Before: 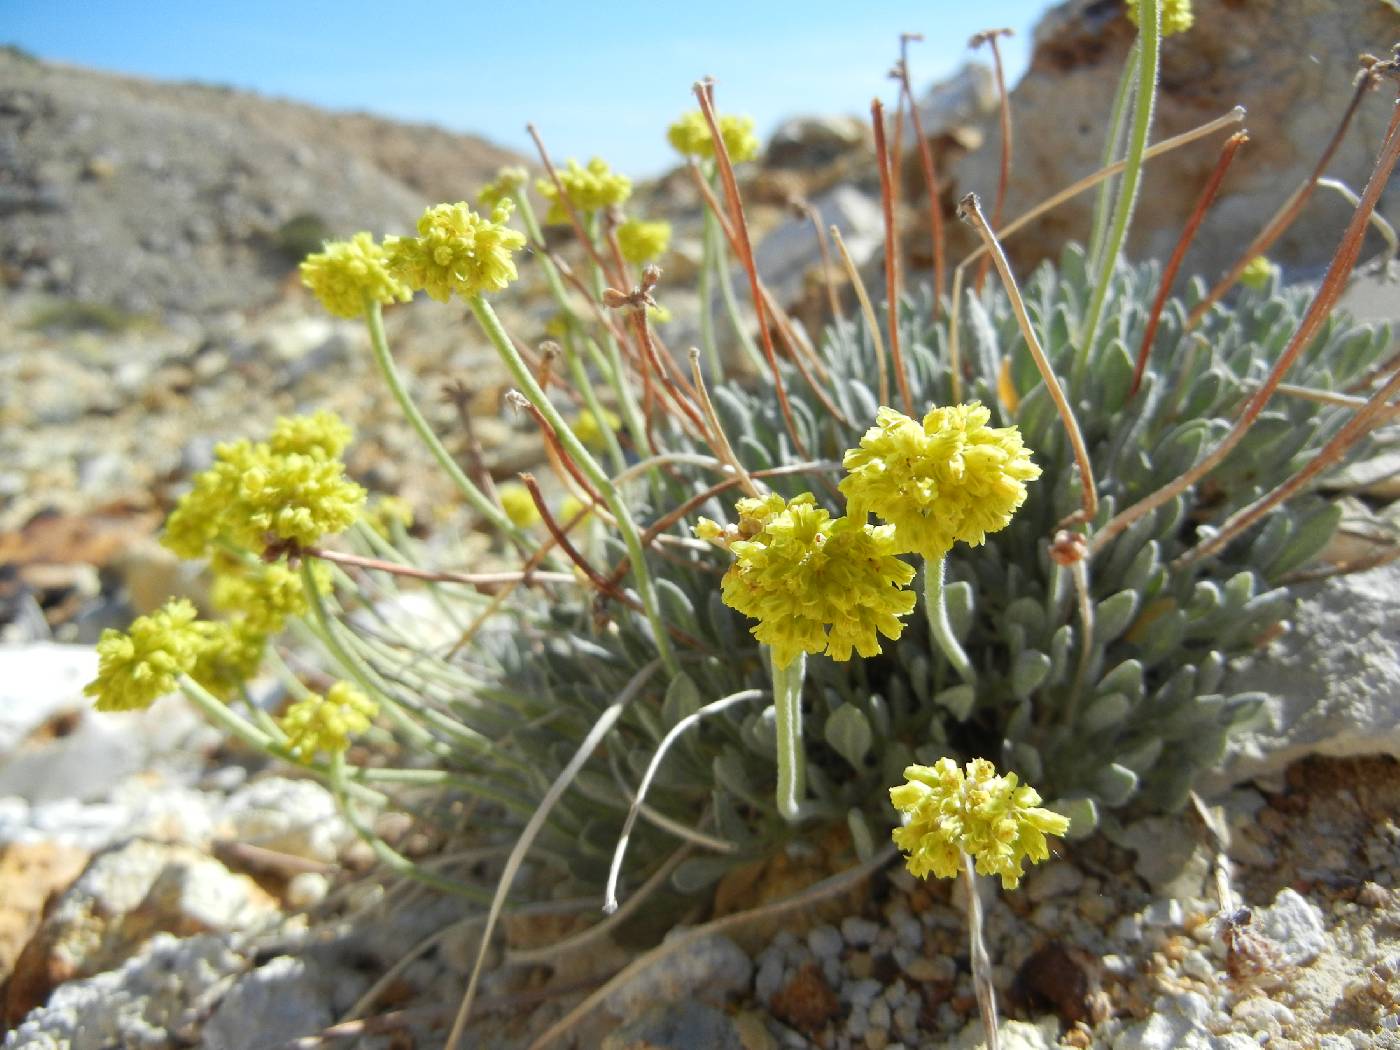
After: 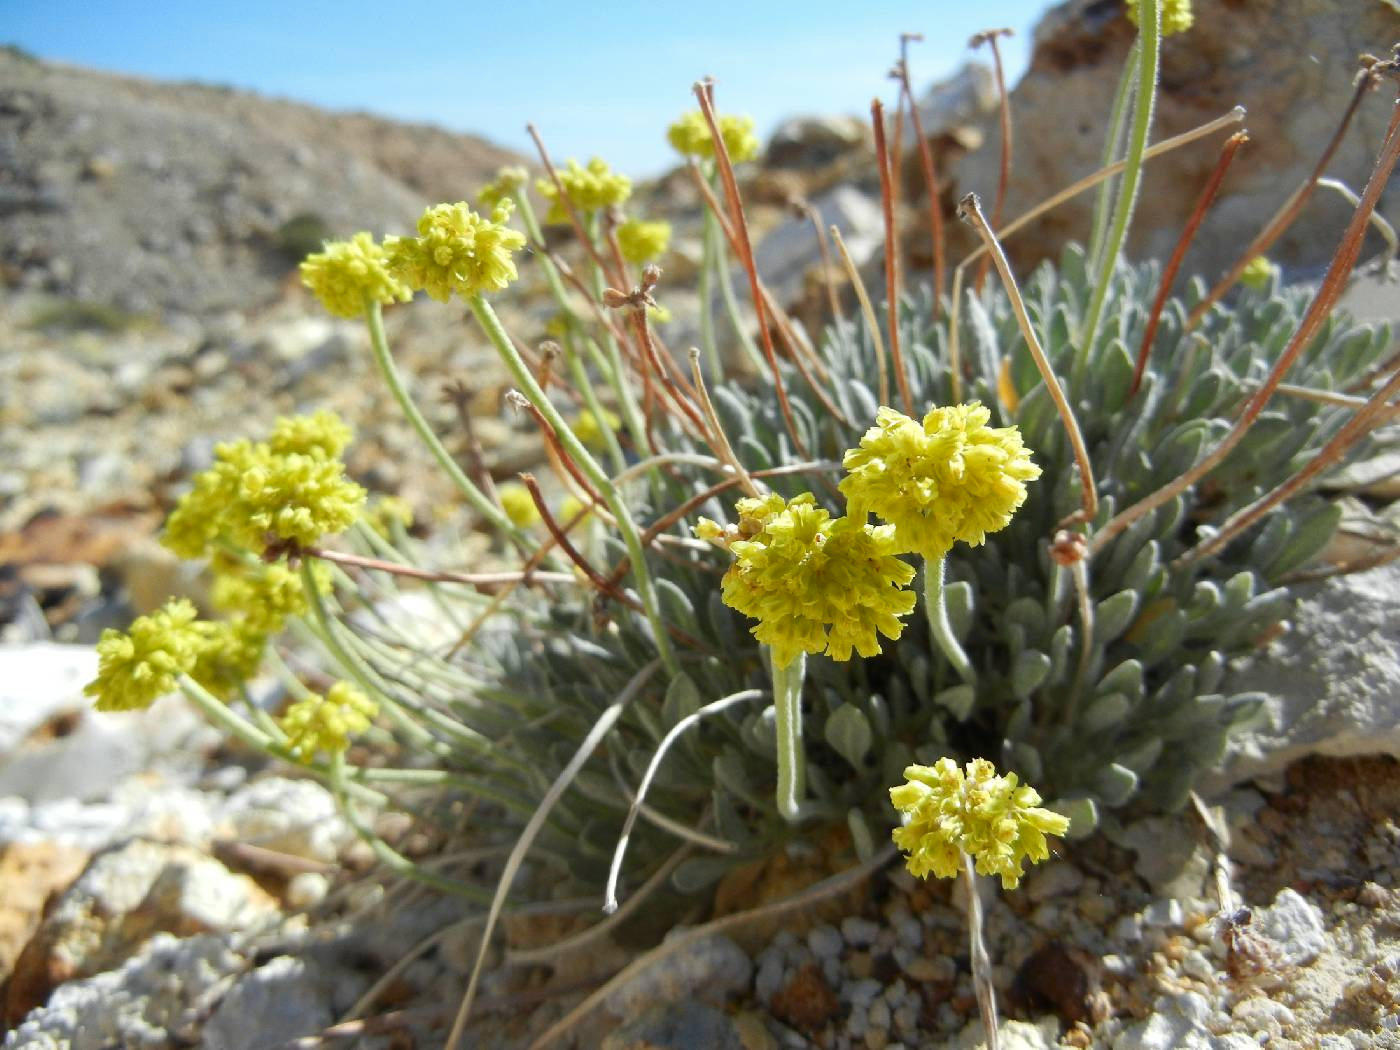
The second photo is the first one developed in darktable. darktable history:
contrast brightness saturation: contrast 0.028, brightness -0.041
